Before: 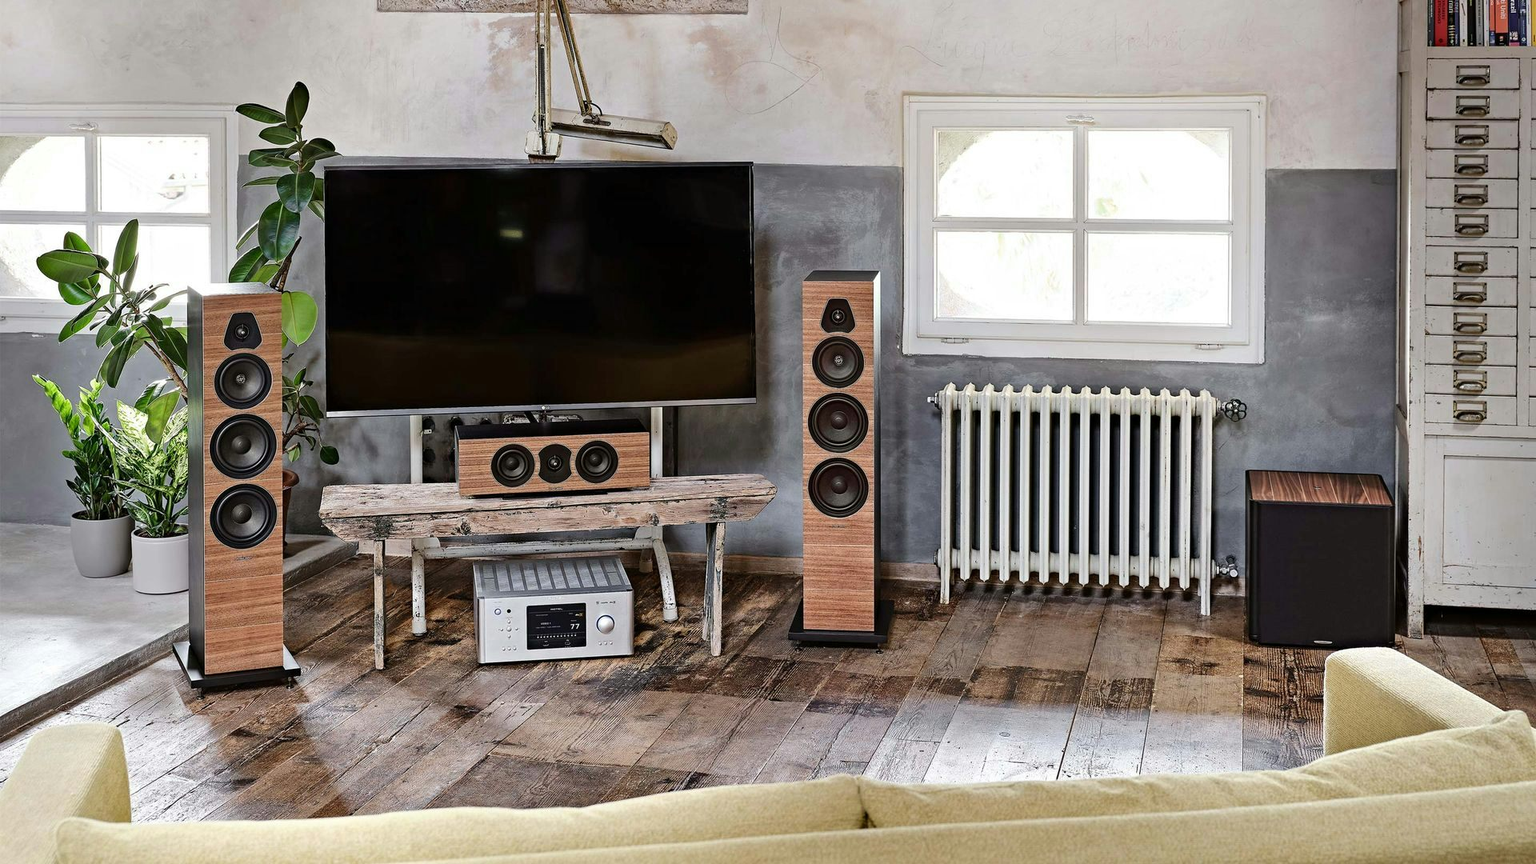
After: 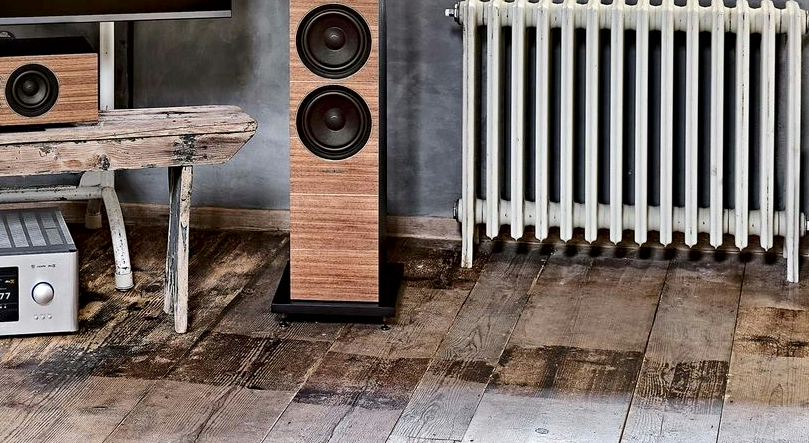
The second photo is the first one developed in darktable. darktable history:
crop: left 37.221%, top 45.169%, right 20.63%, bottom 13.777%
local contrast: mode bilateral grid, contrast 25, coarseness 60, detail 151%, midtone range 0.2
